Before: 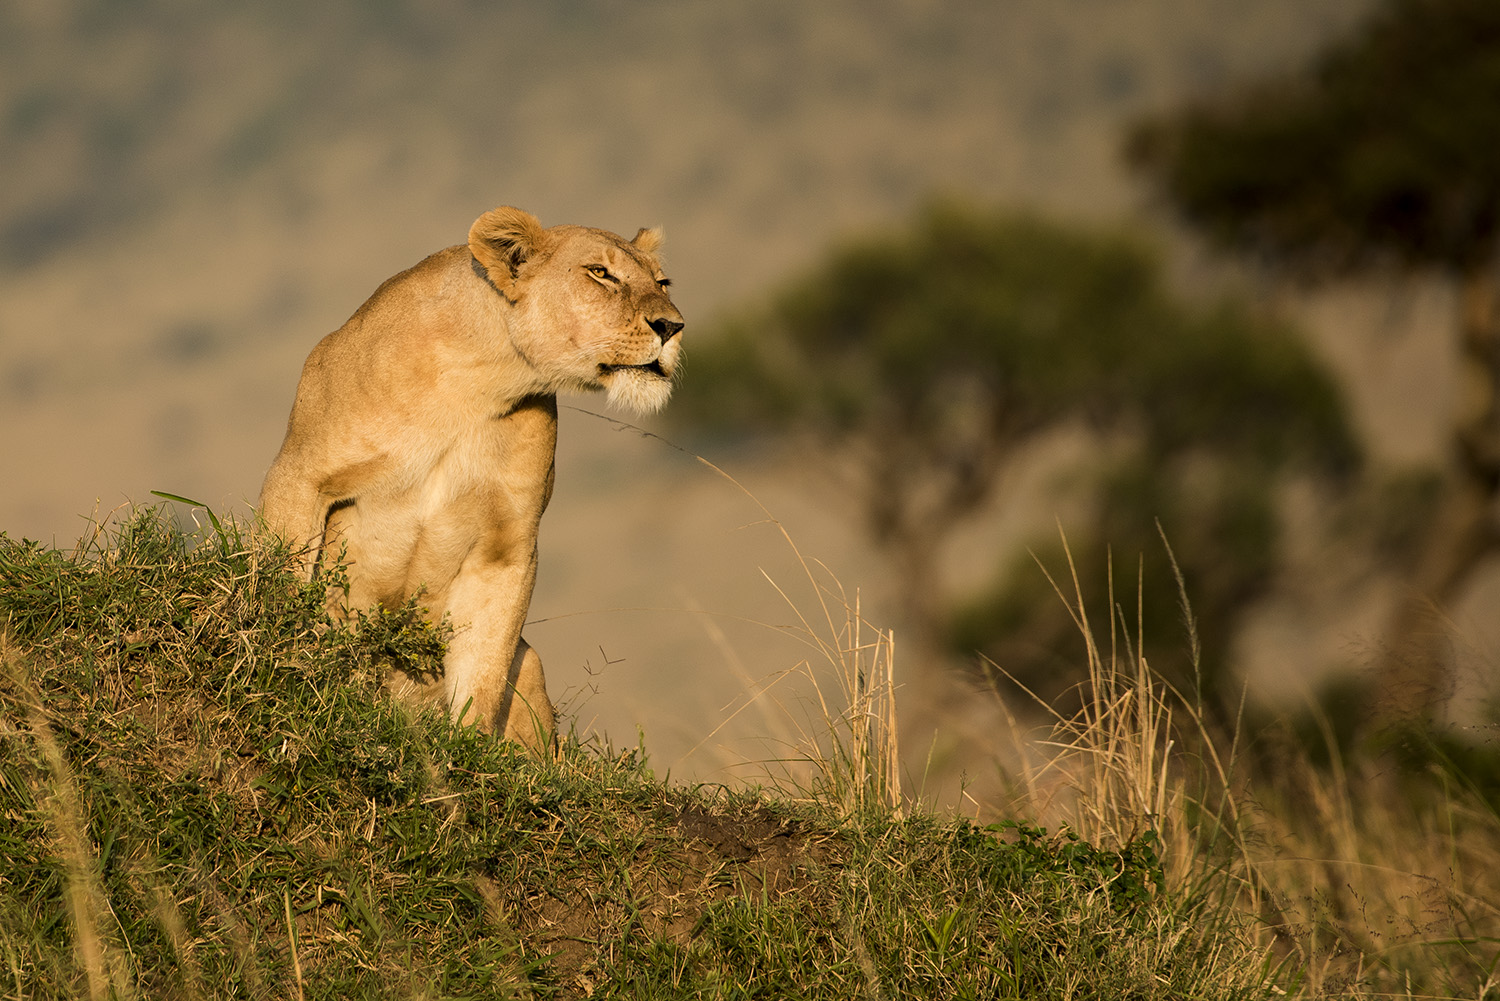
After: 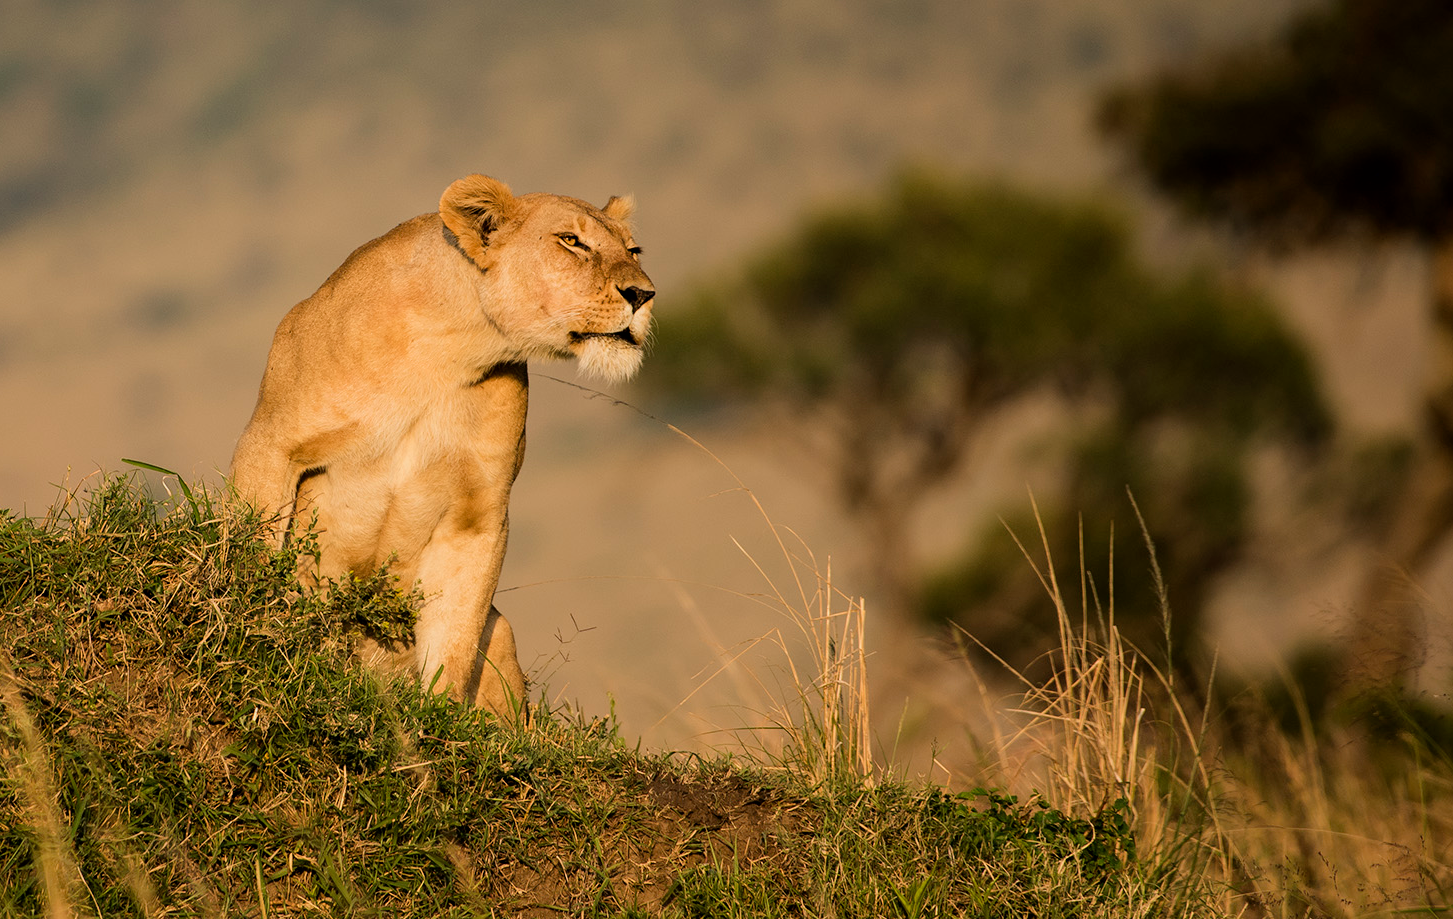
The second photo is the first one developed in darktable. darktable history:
filmic rgb: black relative exposure -11.35 EV, white relative exposure 3.22 EV, hardness 6.76, color science v6 (2022)
crop: left 1.964%, top 3.251%, right 1.122%, bottom 4.933%
